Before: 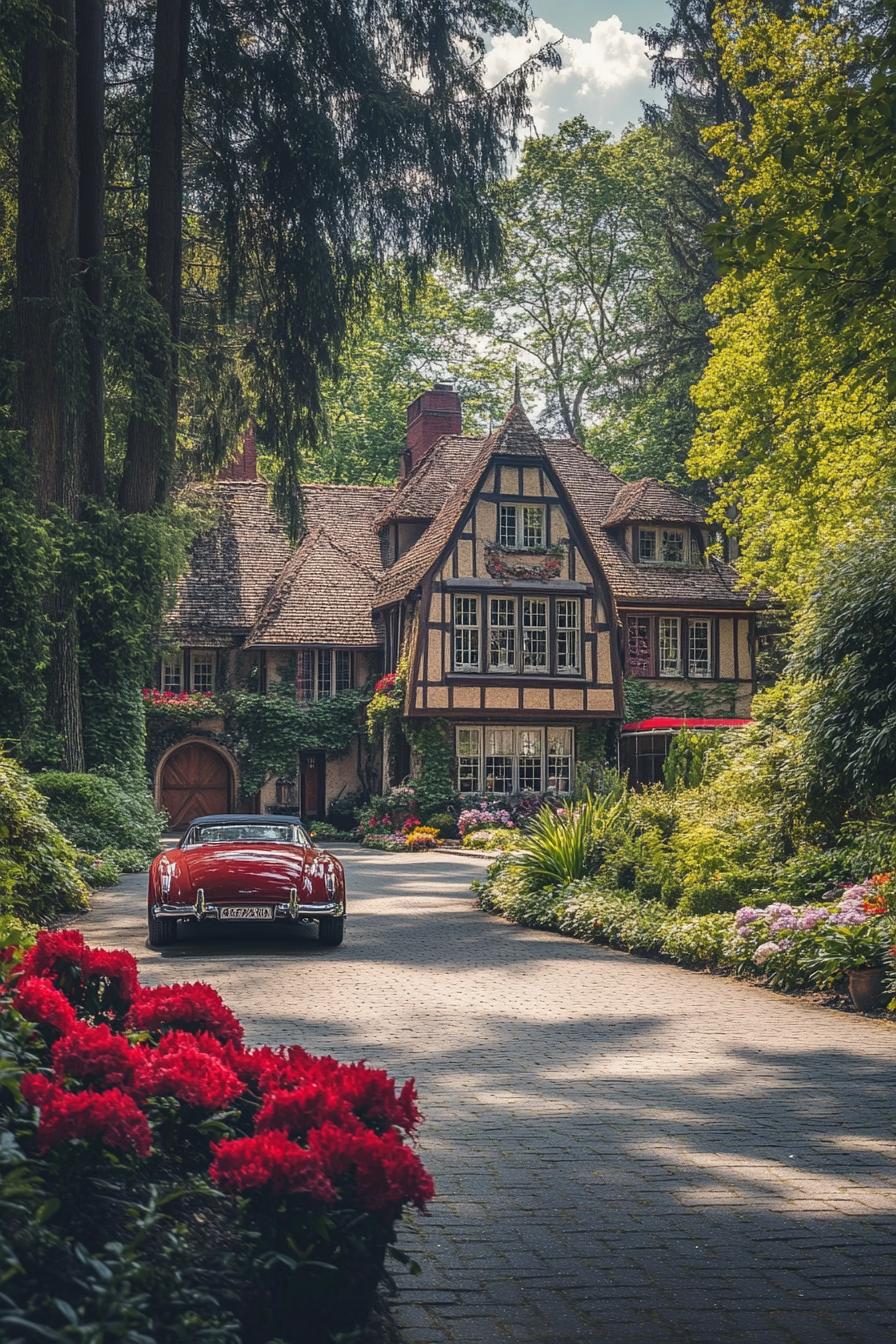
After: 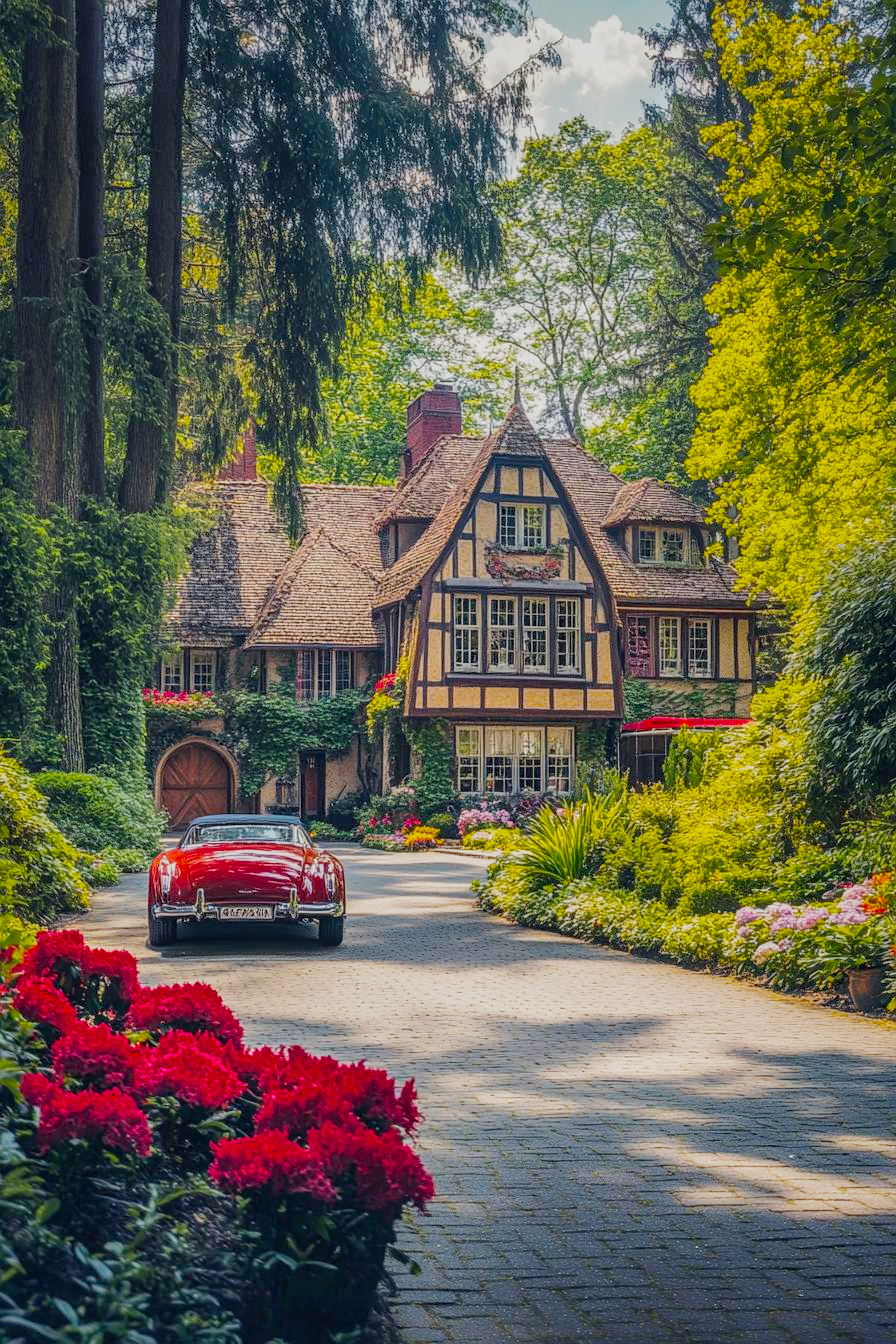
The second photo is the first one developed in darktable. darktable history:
local contrast: on, module defaults
color balance rgb: linear chroma grading › global chroma 4.889%, perceptual saturation grading › global saturation 60.388%, perceptual saturation grading › highlights 20.245%, perceptual saturation grading › shadows -49.397%, global vibrance 14.387%
exposure: exposure 0.607 EV, compensate exposure bias true, compensate highlight preservation false
filmic rgb: black relative exposure -6.92 EV, white relative exposure 5.67 EV, hardness 2.84, add noise in highlights 0.002, preserve chrominance no, color science v3 (2019), use custom middle-gray values true, contrast in highlights soft
shadows and highlights: highlights color adjustment 0.409%
